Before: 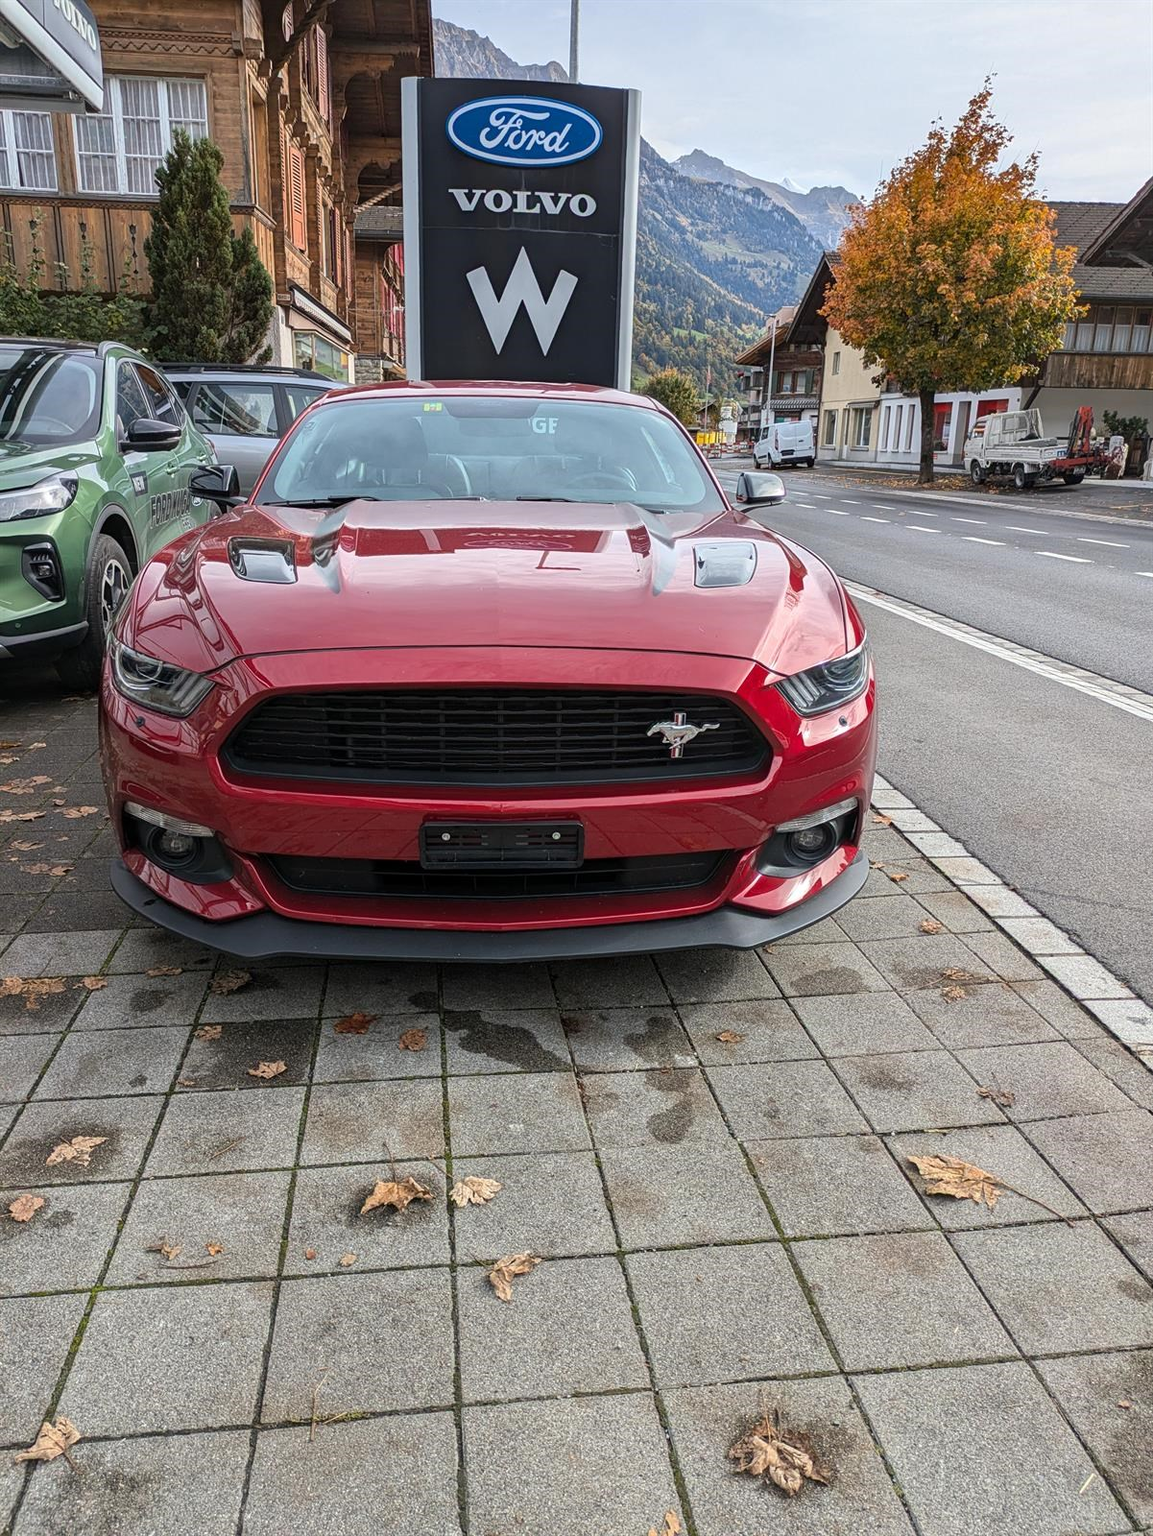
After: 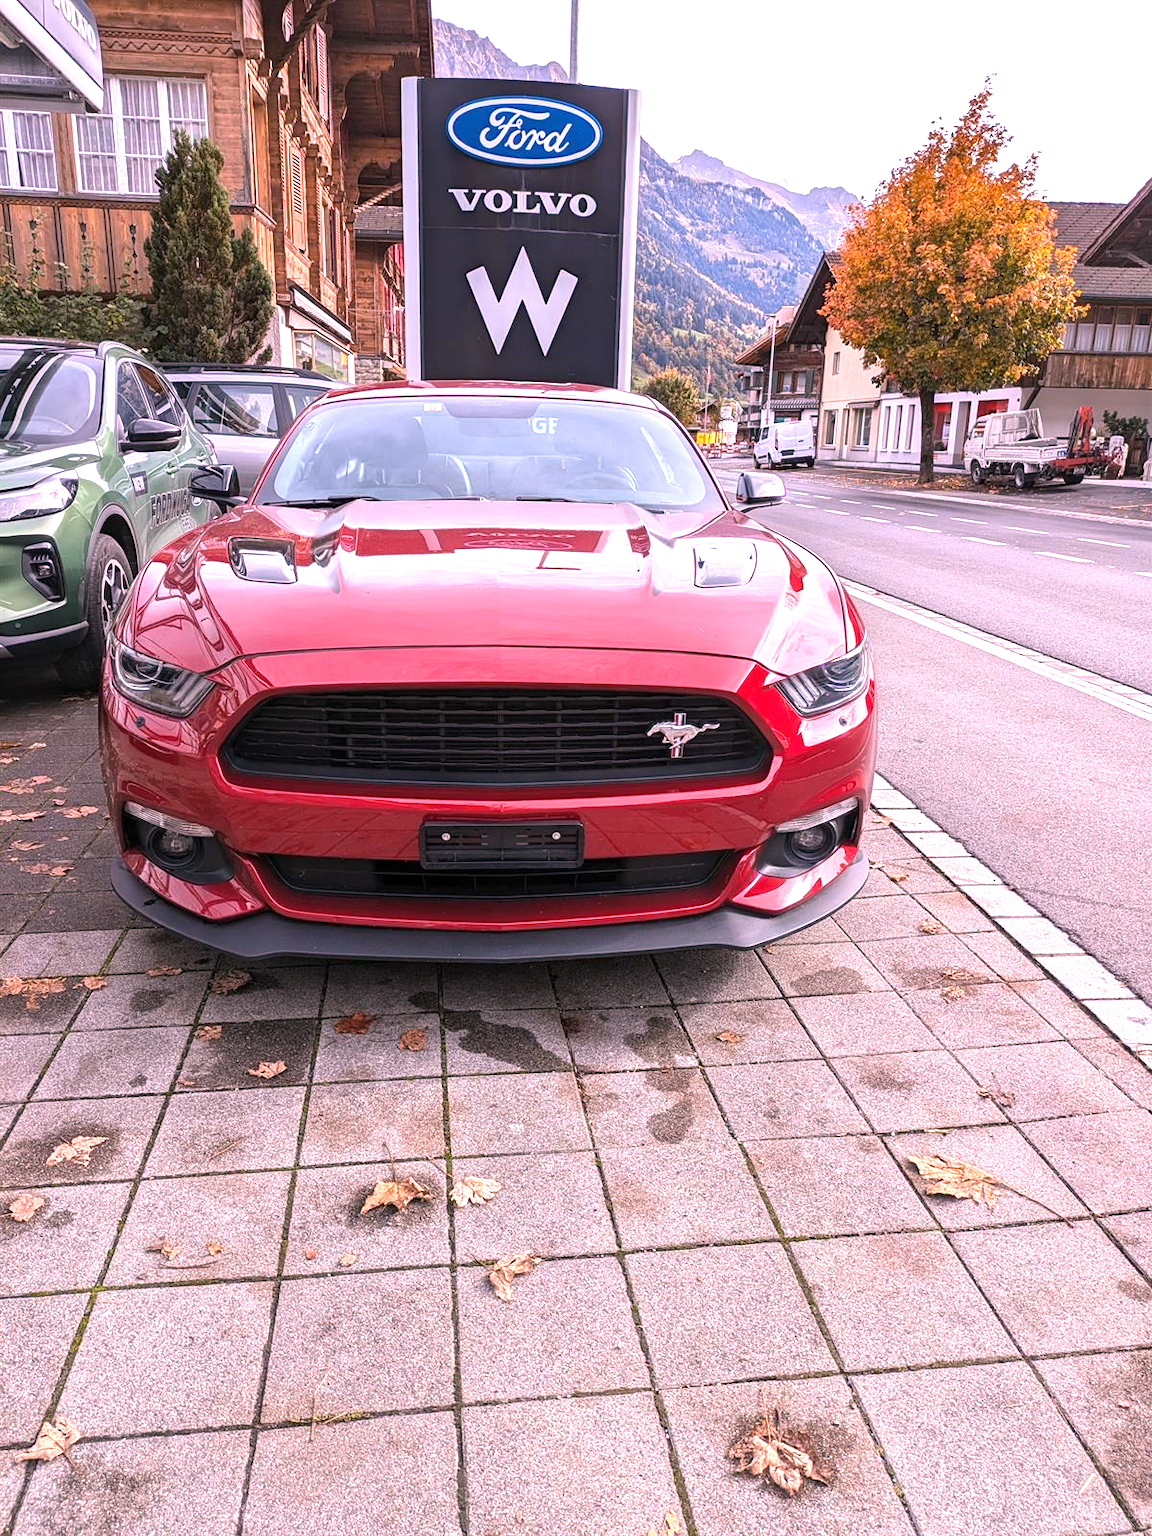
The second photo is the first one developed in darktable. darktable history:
exposure: black level correction 0, exposure 0.68 EV, compensate exposure bias true, compensate highlight preservation false
white balance: red 1.188, blue 1.11
